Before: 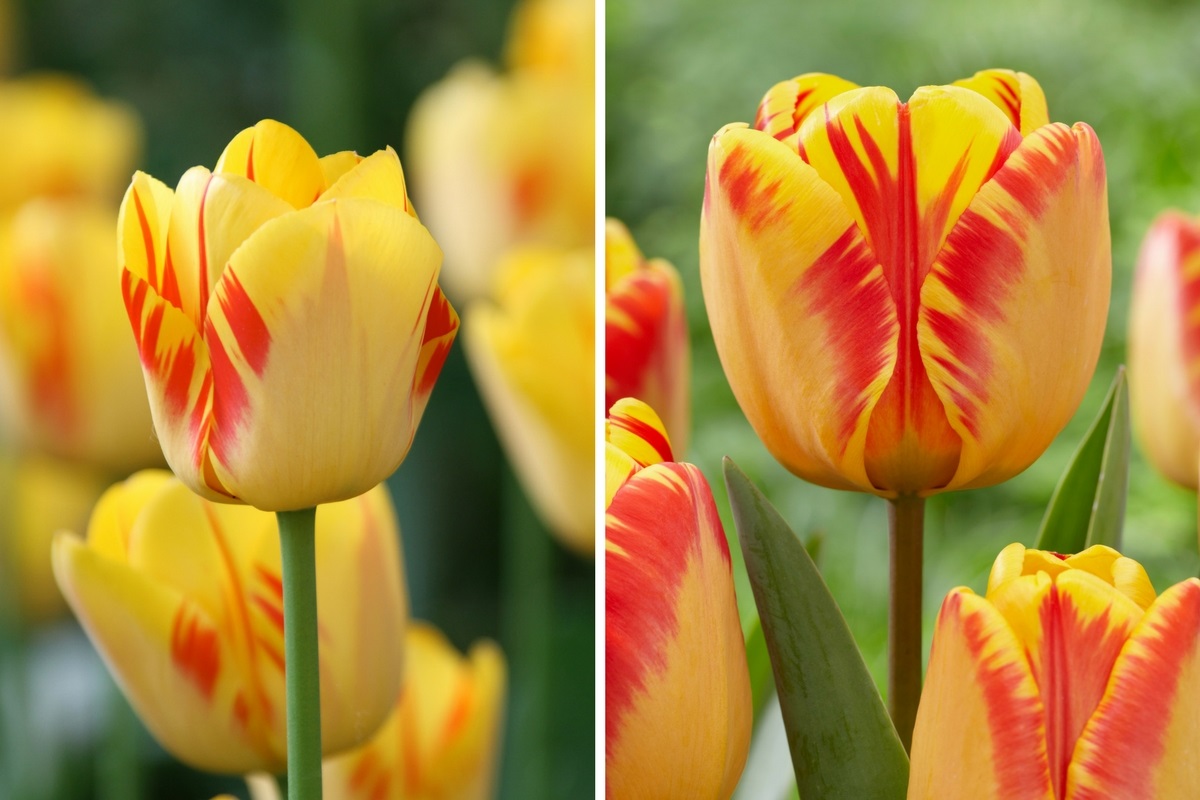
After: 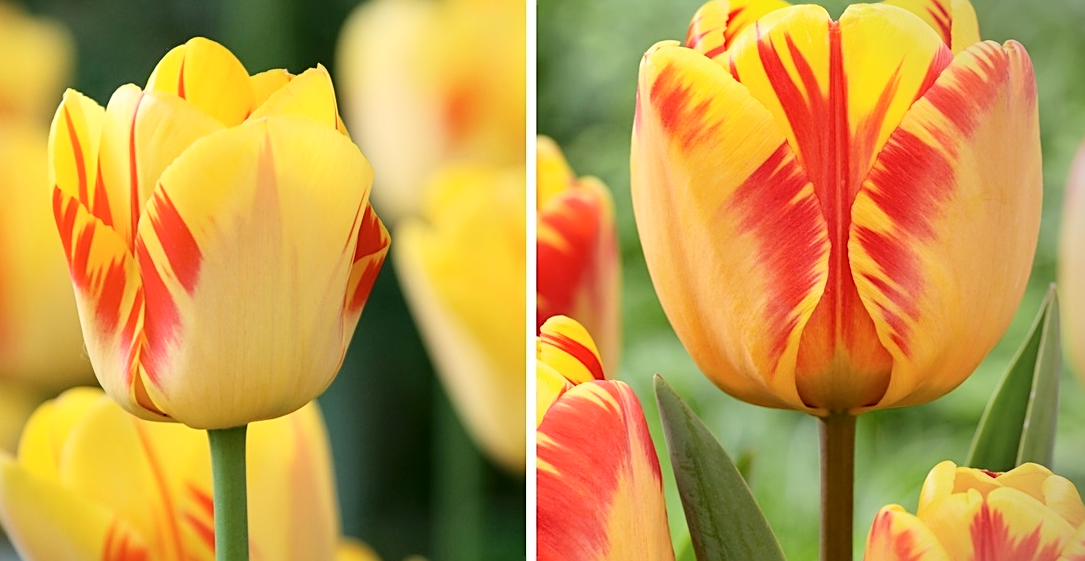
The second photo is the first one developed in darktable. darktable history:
sharpen: on, module defaults
crop: left 5.795%, top 10.305%, right 3.774%, bottom 19.482%
shadows and highlights: radius 126.33, shadows 21.07, highlights -22.66, low approximation 0.01
contrast brightness saturation: contrast 0.08, saturation 0.022
vignetting: fall-off start 89.26%, fall-off radius 43%, brightness -0.419, saturation -0.291, center (-0.146, 0.01), width/height ratio 1.165
tone curve: curves: ch0 [(0, 0) (0.004, 0.001) (0.133, 0.112) (0.325, 0.362) (0.832, 0.893) (1, 1)], color space Lab, independent channels, preserve colors none
